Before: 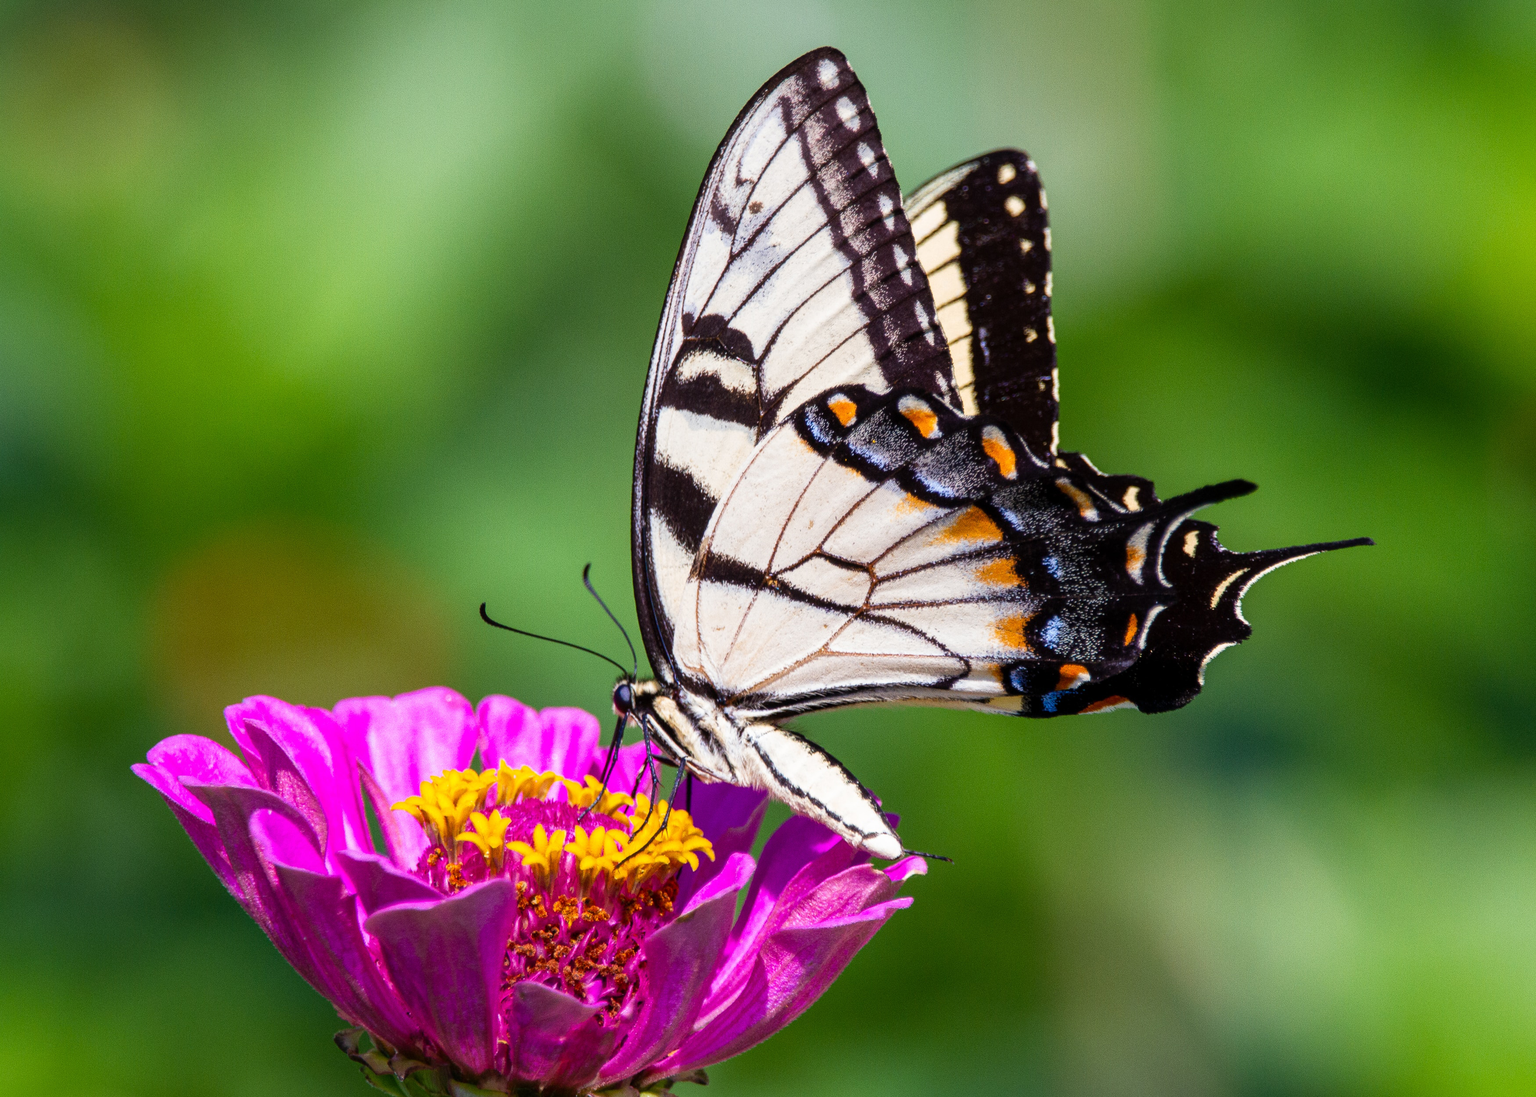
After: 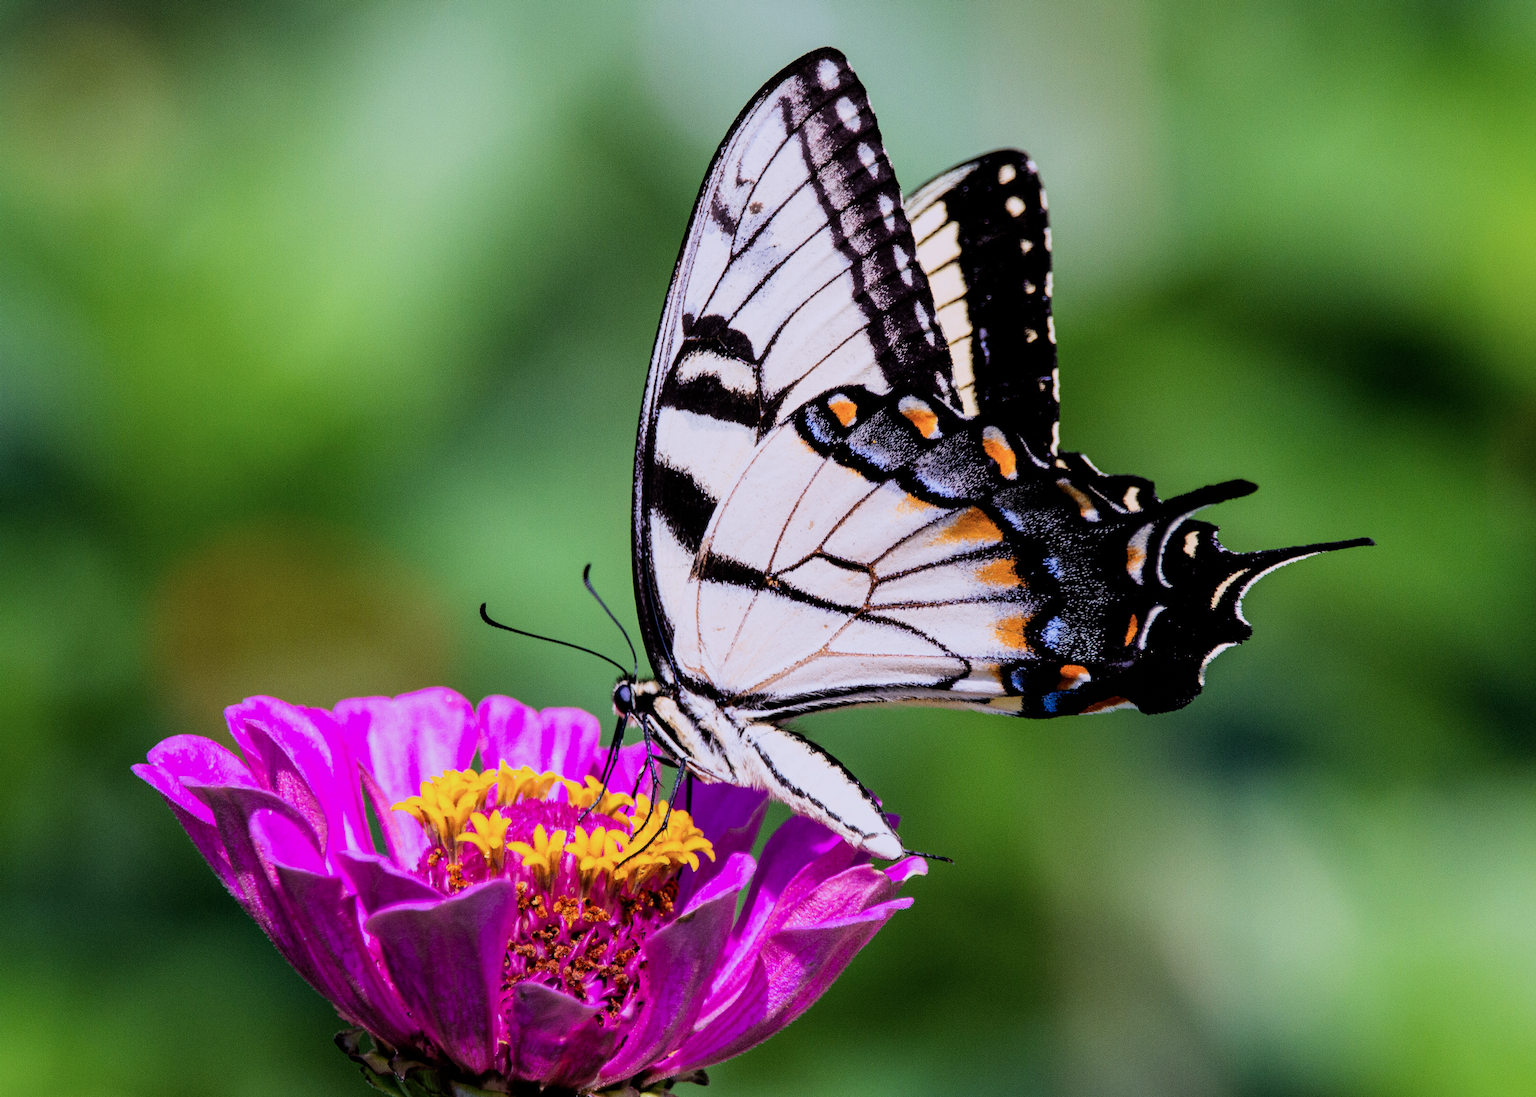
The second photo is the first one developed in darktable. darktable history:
filmic rgb: black relative exposure -5 EV, hardness 2.88, contrast 1.3
color calibration: illuminant custom, x 0.363, y 0.385, temperature 4528.03 K
